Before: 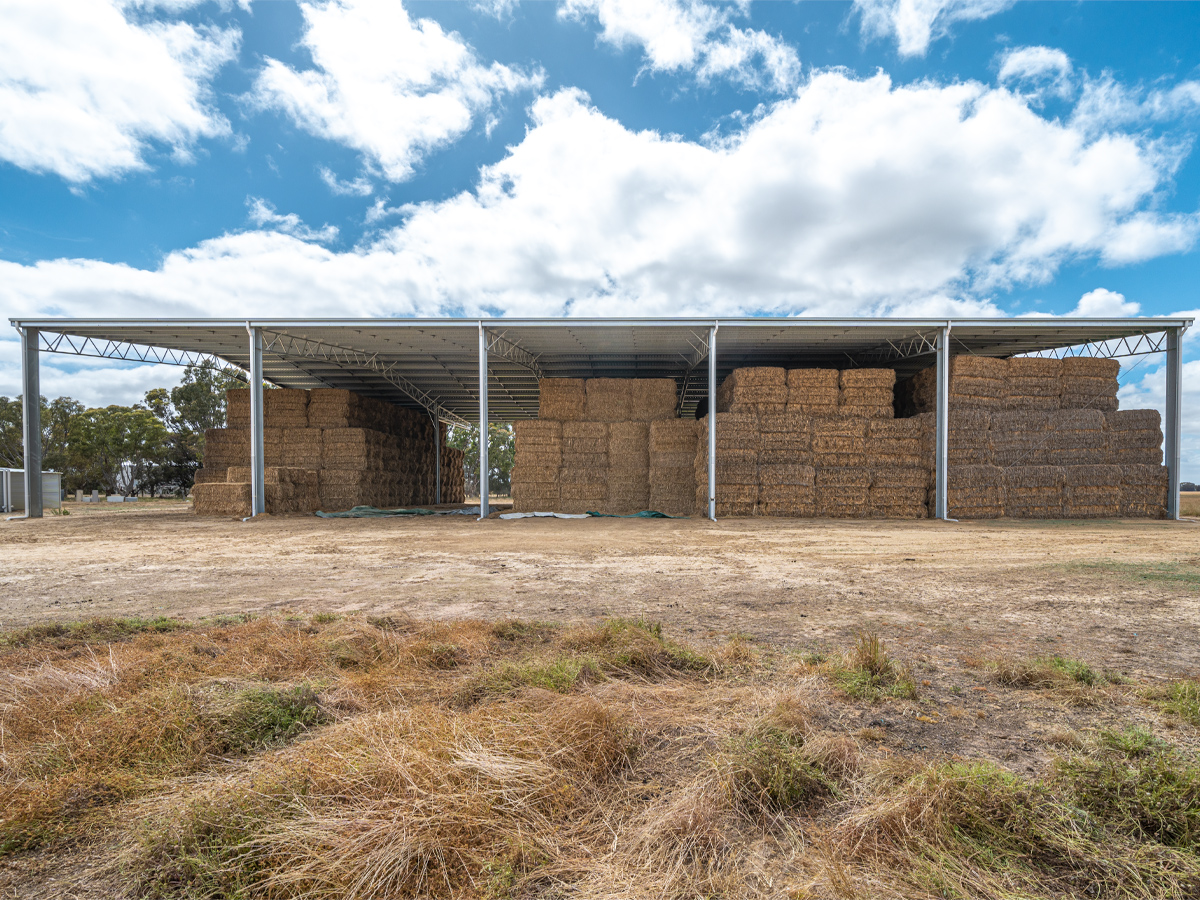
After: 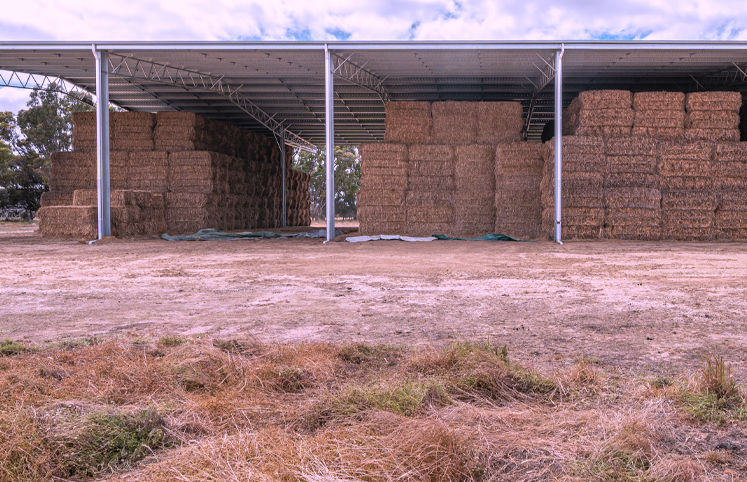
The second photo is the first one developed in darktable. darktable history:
crop: left 12.88%, top 30.875%, right 24.792%, bottom 15.523%
color correction: highlights a* 16.13, highlights b* -20.6
